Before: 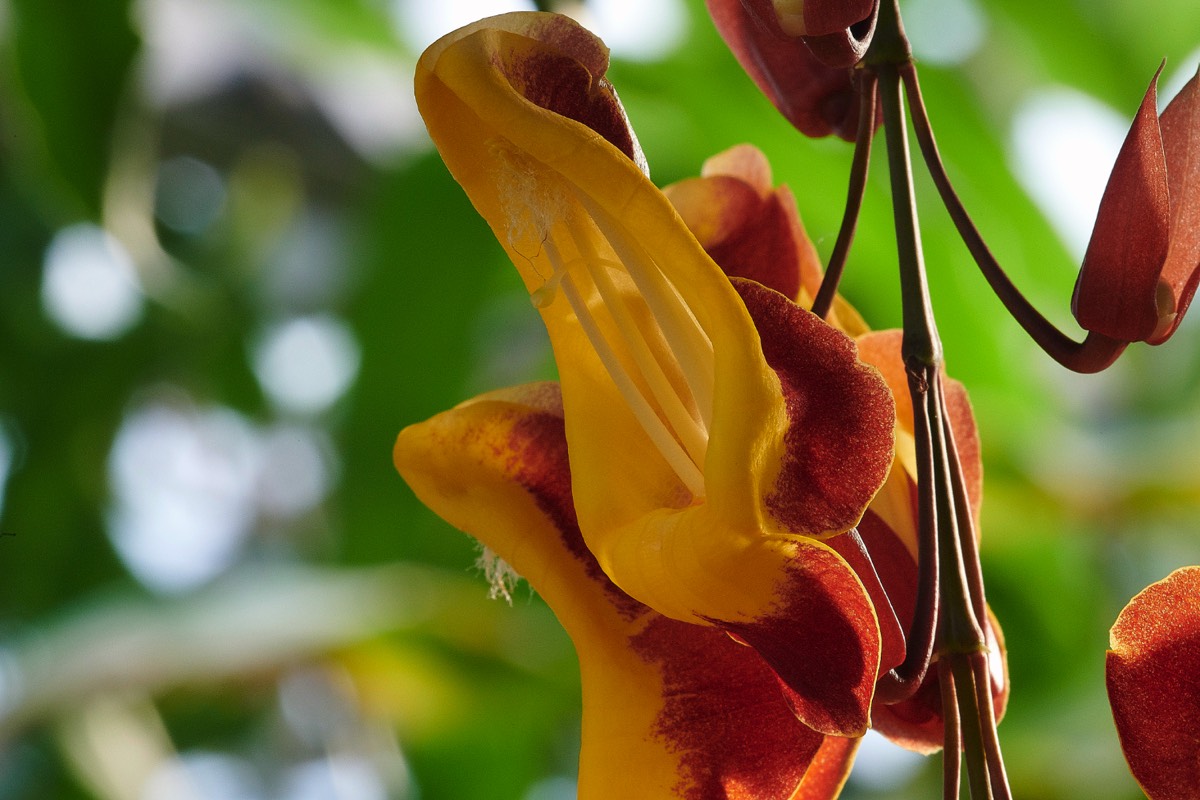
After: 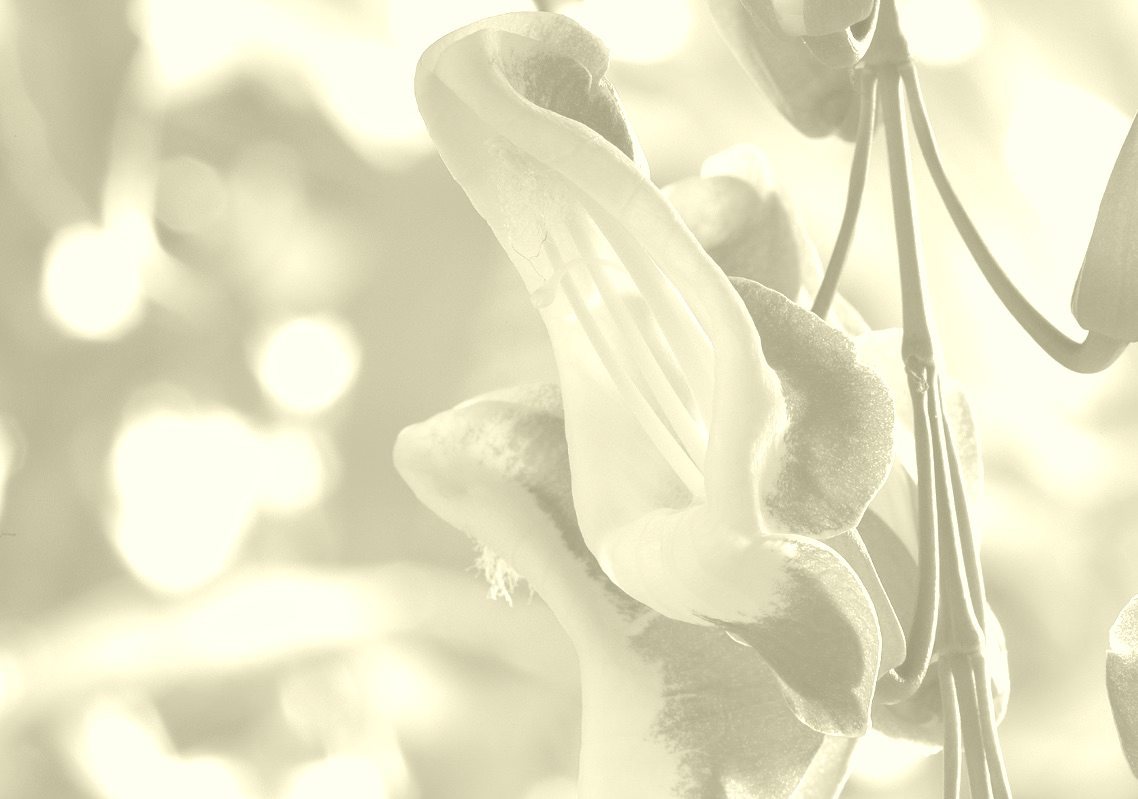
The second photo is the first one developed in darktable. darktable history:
color calibration: x 0.367, y 0.376, temperature 4372.25 K
colorize: hue 43.2°, saturation 40%, version 1
color correction: highlights a* -39.68, highlights b* -40, shadows a* -40, shadows b* -40, saturation -3
shadows and highlights: on, module defaults
exposure: black level correction 0, exposure 1.1 EV, compensate highlight preservation false
crop and rotate: right 5.167%
